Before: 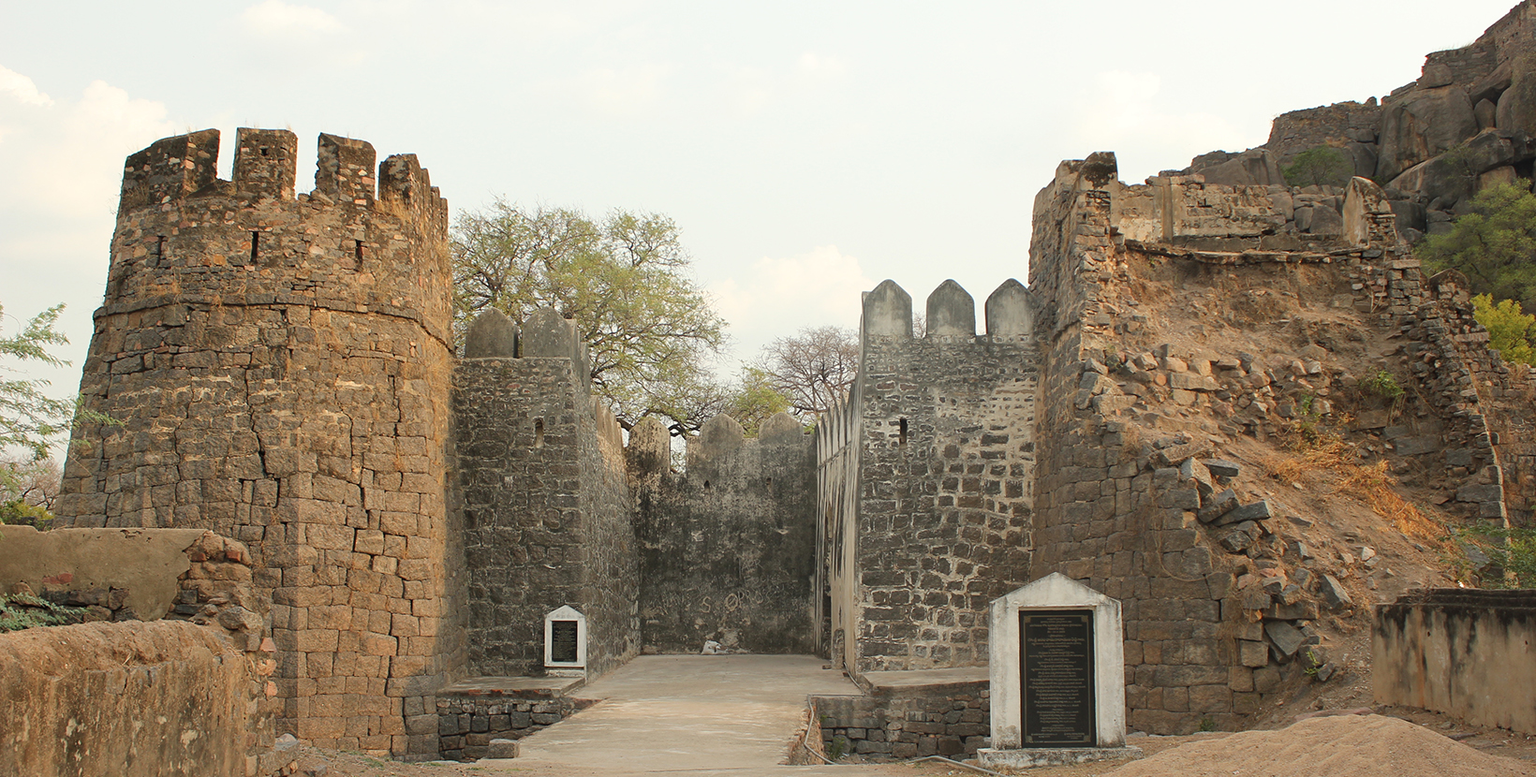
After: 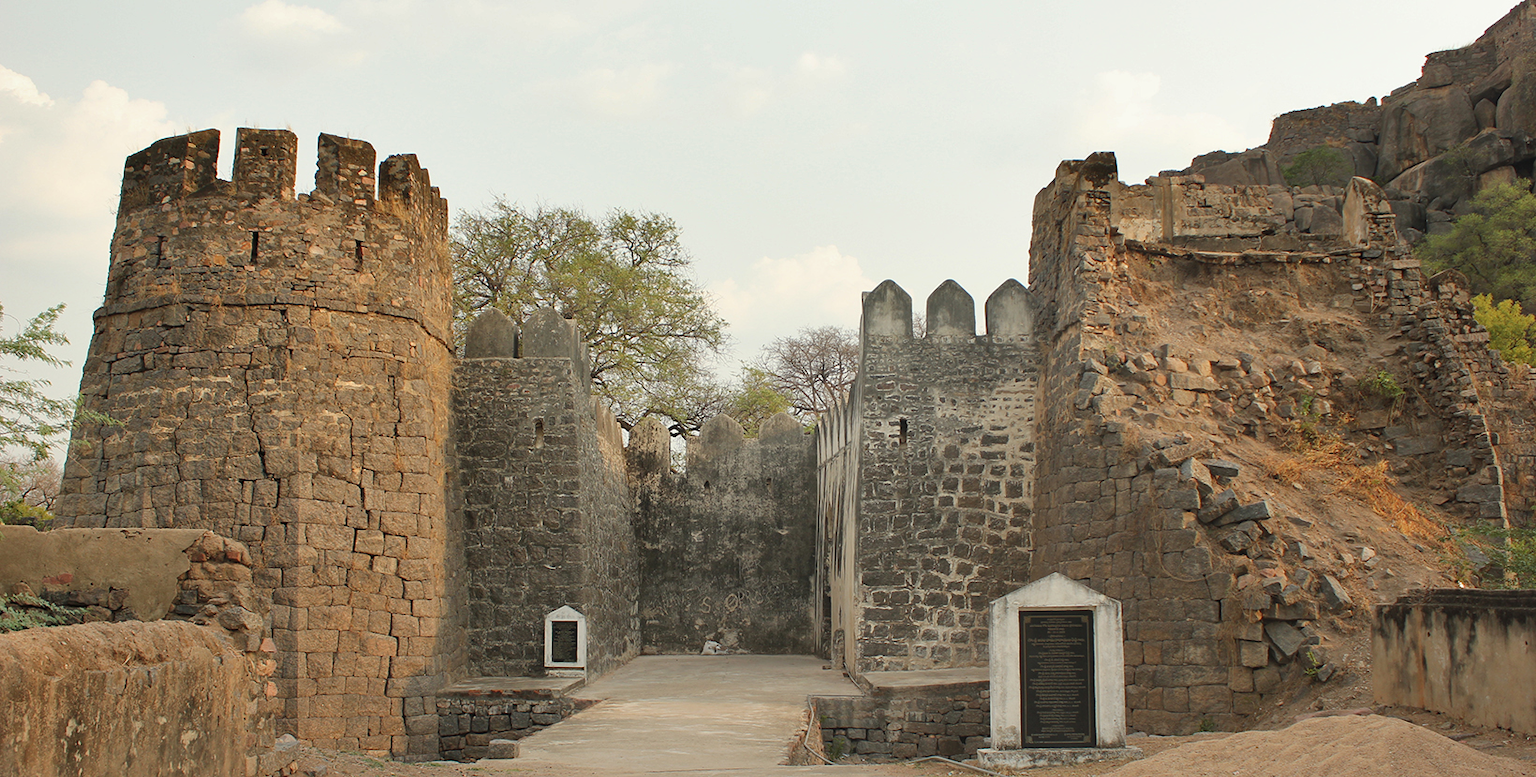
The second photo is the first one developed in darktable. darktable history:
shadows and highlights: shadows 43.83, white point adjustment -1.47, soften with gaussian
